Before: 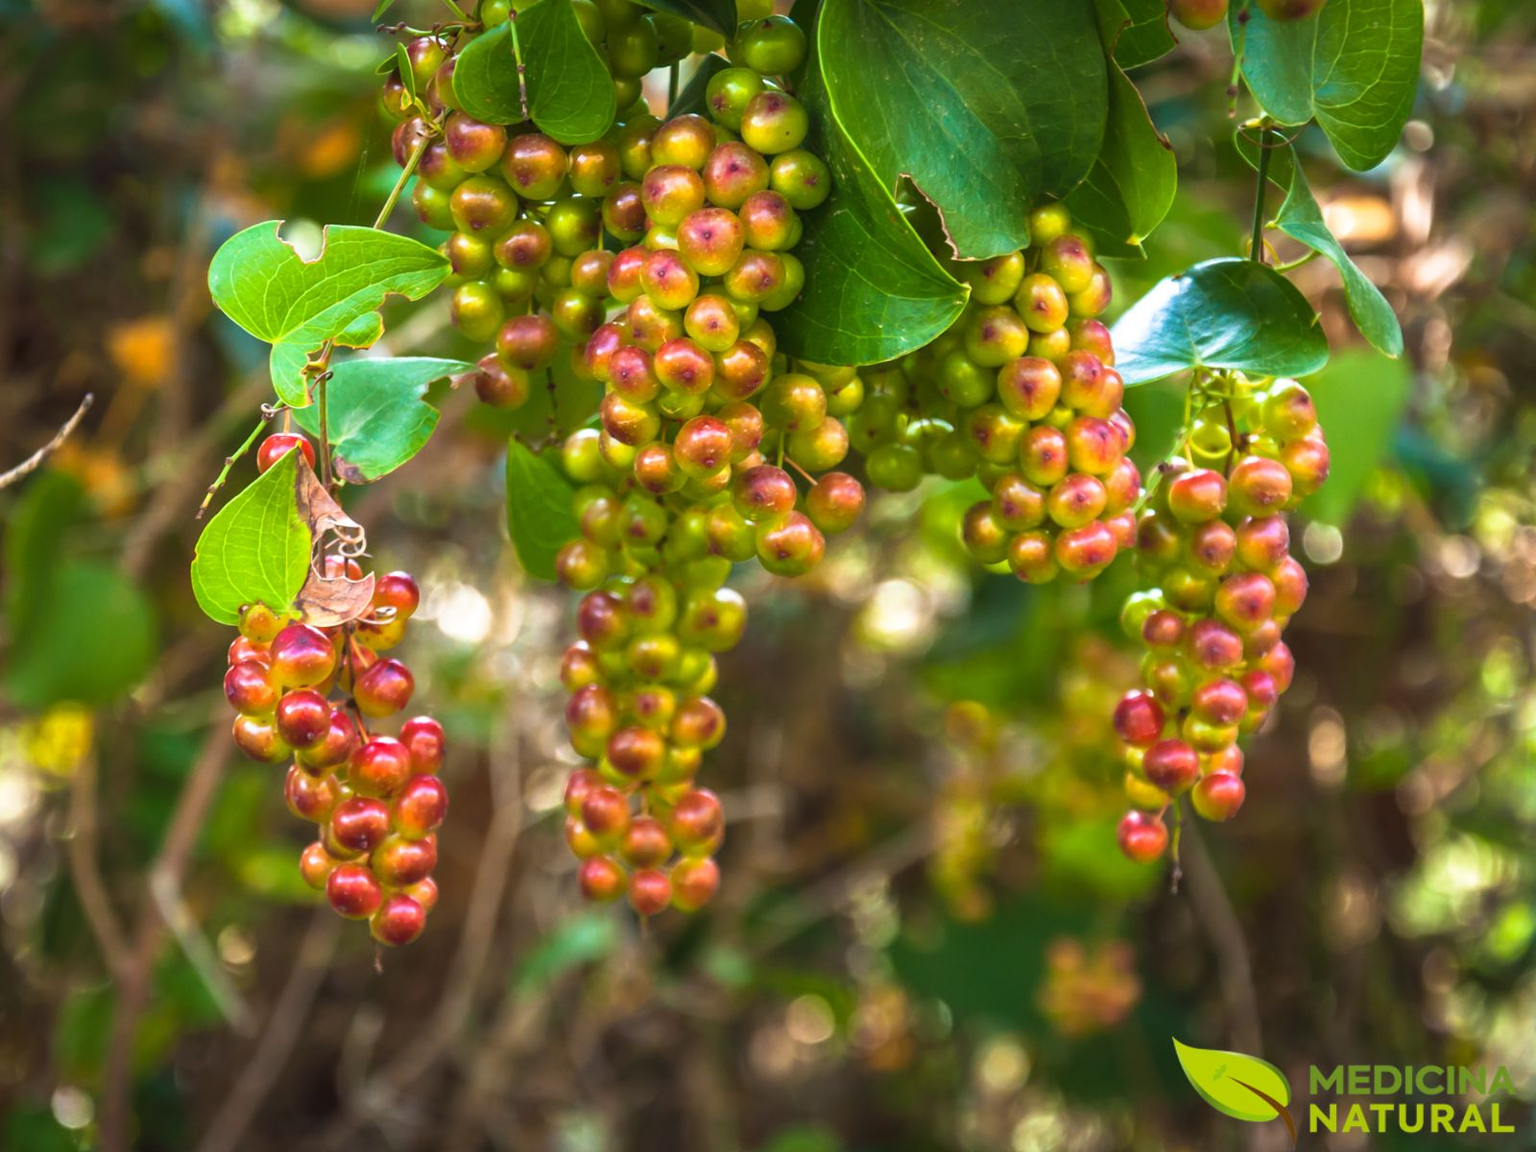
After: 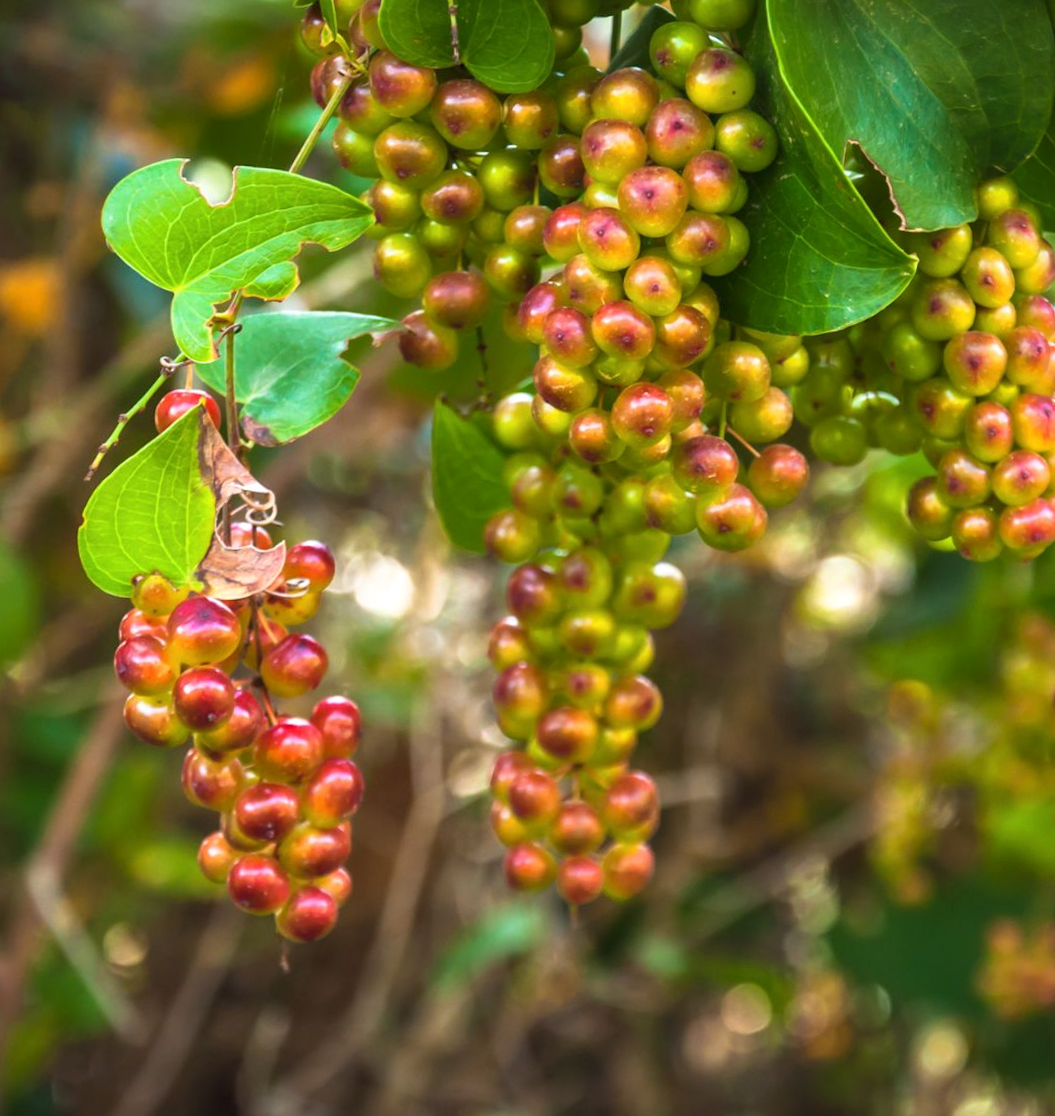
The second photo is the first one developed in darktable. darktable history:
rotate and perspective: rotation 0.679°, lens shift (horizontal) 0.136, crop left 0.009, crop right 0.991, crop top 0.078, crop bottom 0.95
crop and rotate: left 8.786%, right 24.548%
local contrast: mode bilateral grid, contrast 100, coarseness 100, detail 108%, midtone range 0.2
